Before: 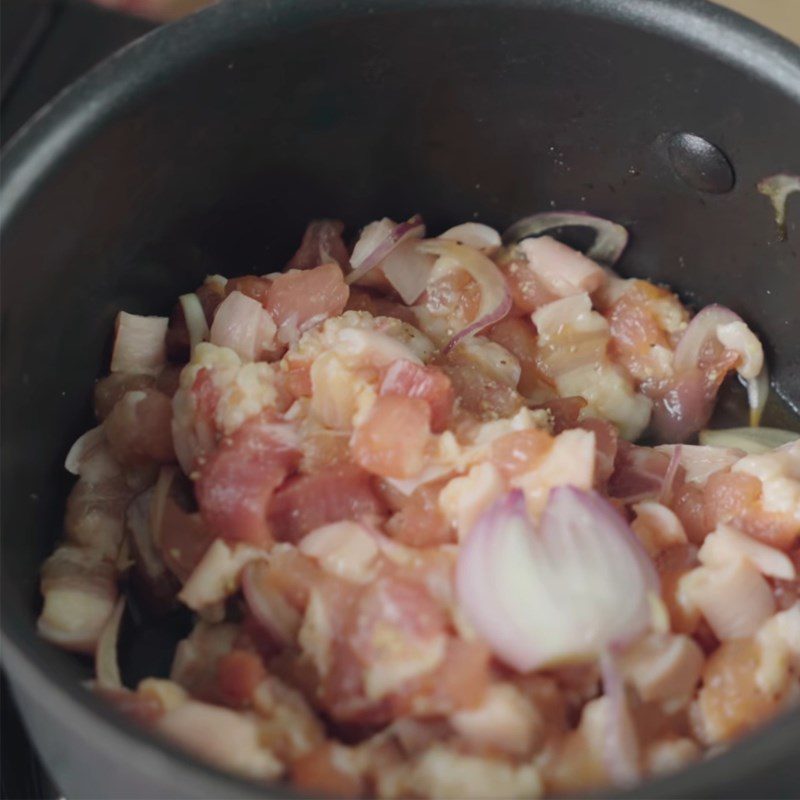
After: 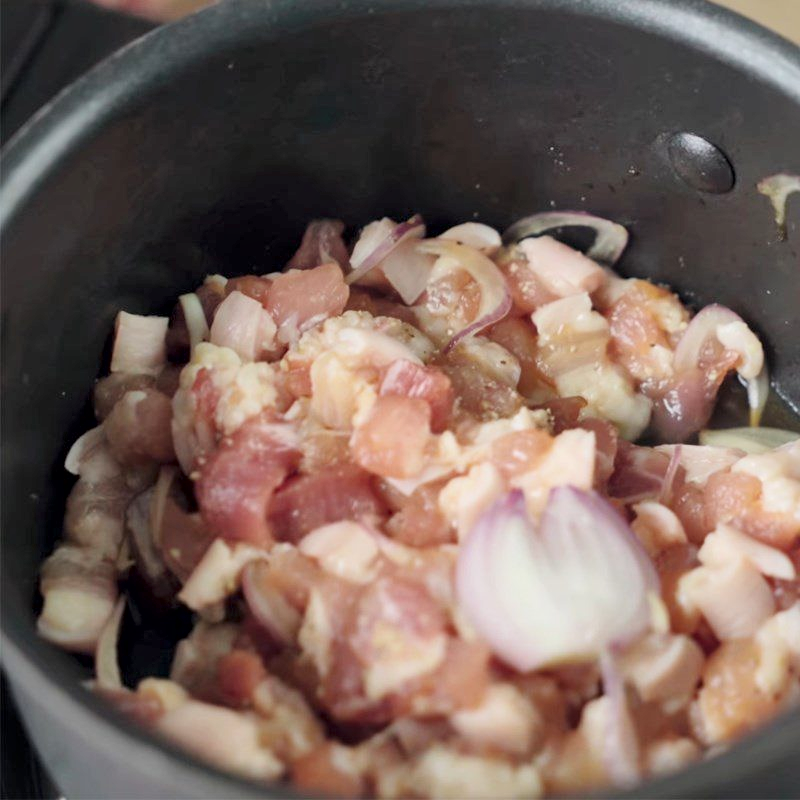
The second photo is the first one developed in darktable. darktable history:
exposure: exposure 0.6 EV, compensate highlight preservation false
filmic rgb: middle gray luminance 18.23%, black relative exposure -11.17 EV, white relative exposure 3.72 EV, target black luminance 0%, hardness 5.85, latitude 57.6%, contrast 0.965, shadows ↔ highlights balance 49.32%, iterations of high-quality reconstruction 10
local contrast: mode bilateral grid, contrast 25, coarseness 59, detail 151%, midtone range 0.2
color calibration: illuminant same as pipeline (D50), adaptation XYZ, x 0.346, y 0.357, temperature 5018.68 K
